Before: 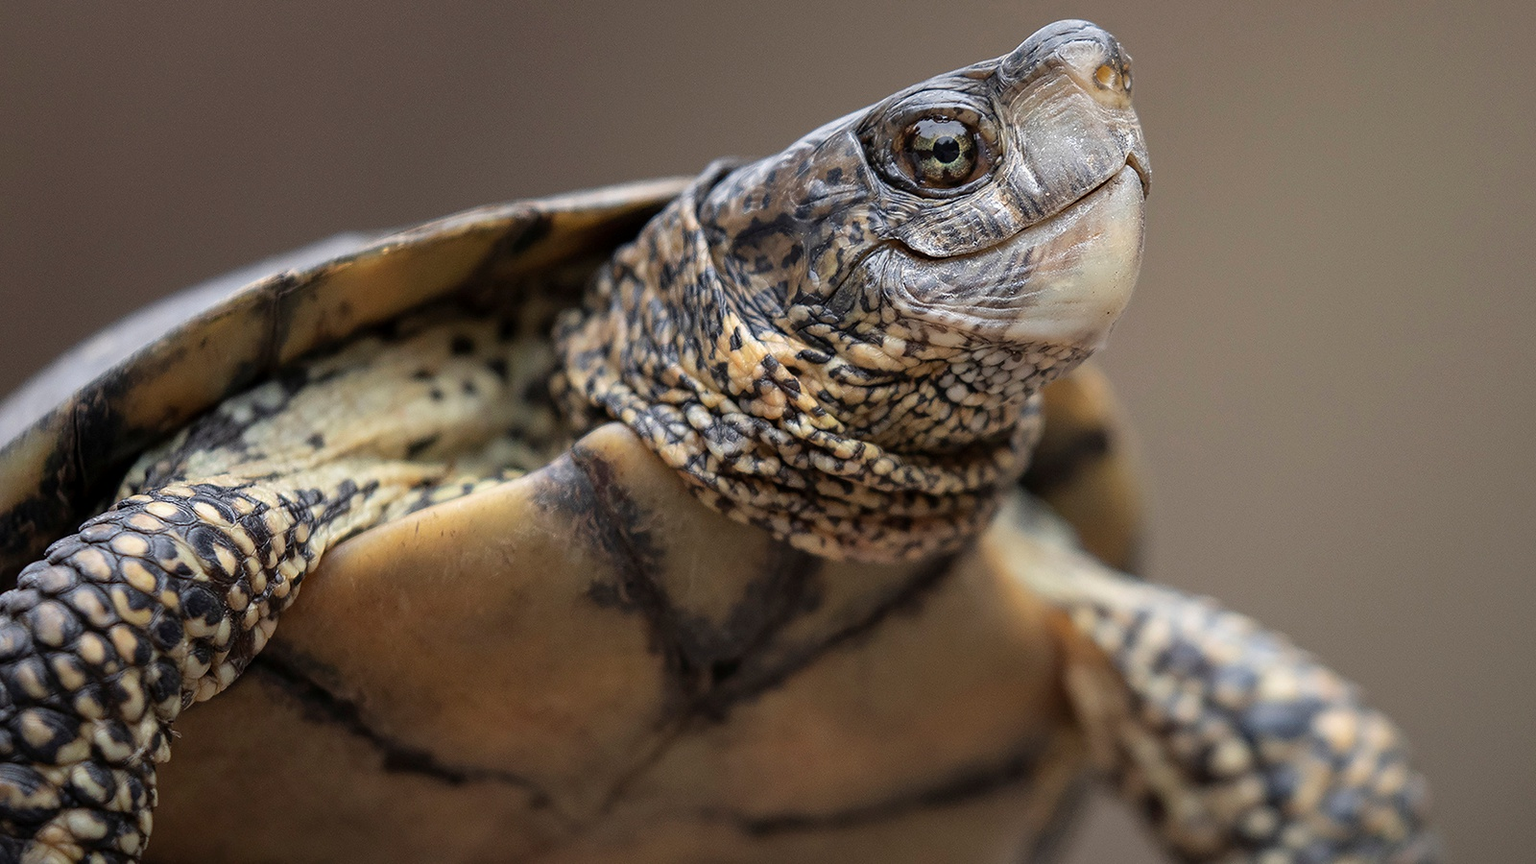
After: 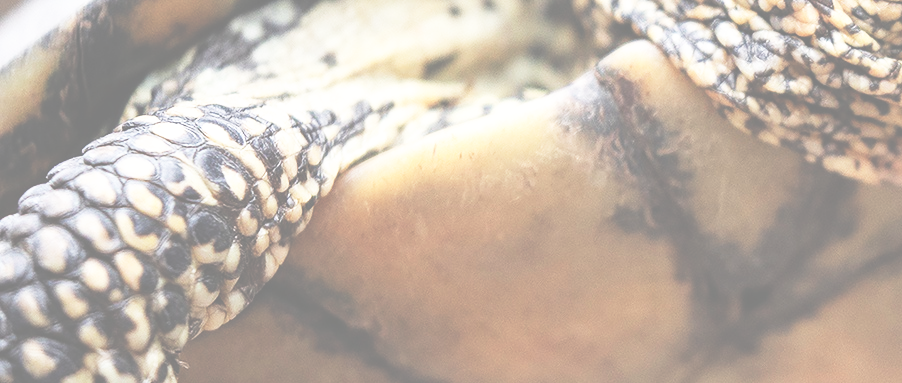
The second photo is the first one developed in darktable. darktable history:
exposure: black level correction -0.071, exposure 0.5 EV, compensate highlight preservation false
base curve: curves: ch0 [(0, 0) (0.012, 0.01) (0.073, 0.168) (0.31, 0.711) (0.645, 0.957) (1, 1)], preserve colors none
crop: top 44.483%, right 43.593%, bottom 12.892%
